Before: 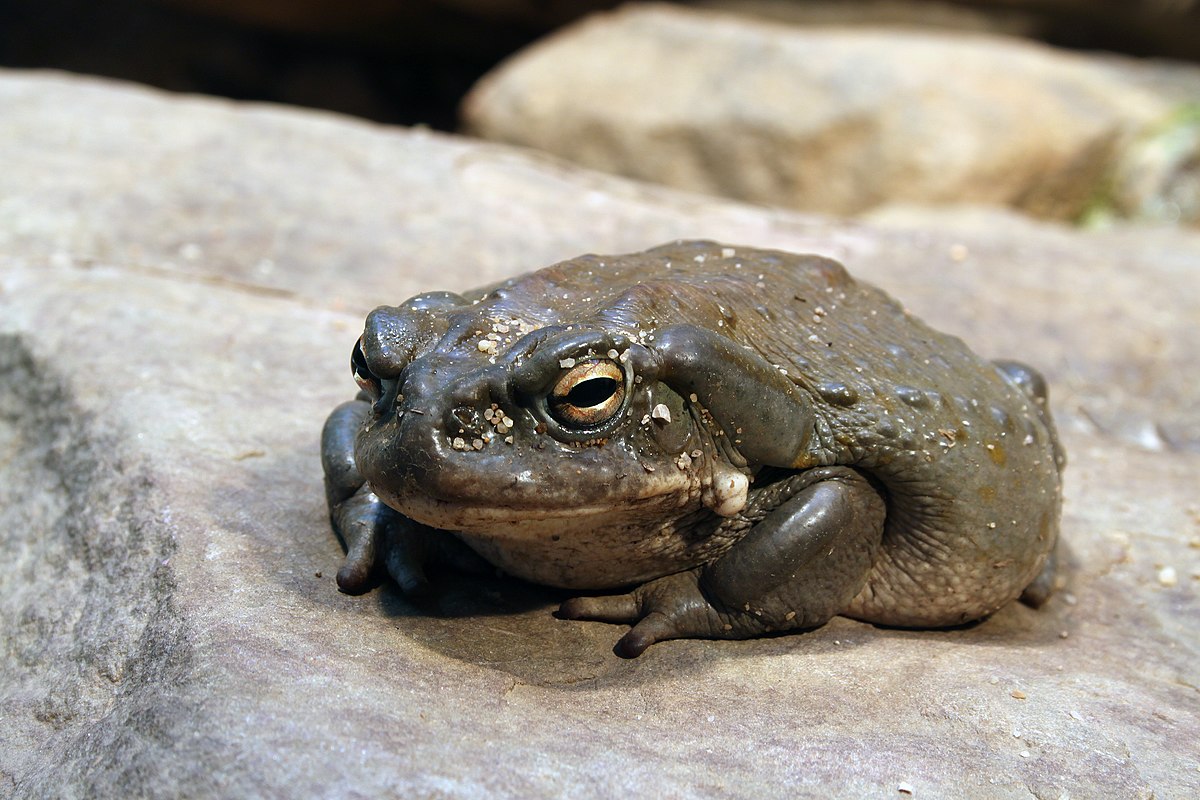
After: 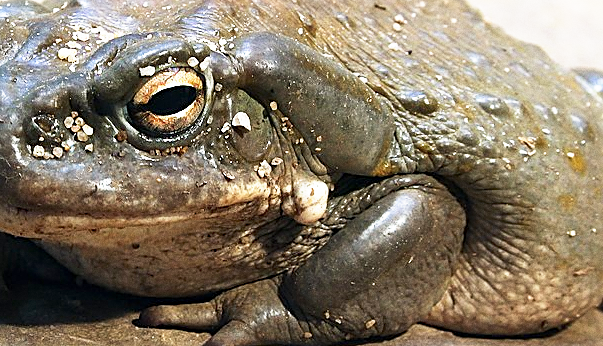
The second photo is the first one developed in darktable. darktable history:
sharpen: on, module defaults
crop: left 35.03%, top 36.625%, right 14.663%, bottom 20.057%
grain: coarseness 0.09 ISO
base curve: curves: ch0 [(0, 0) (0.495, 0.917) (1, 1)], preserve colors none
